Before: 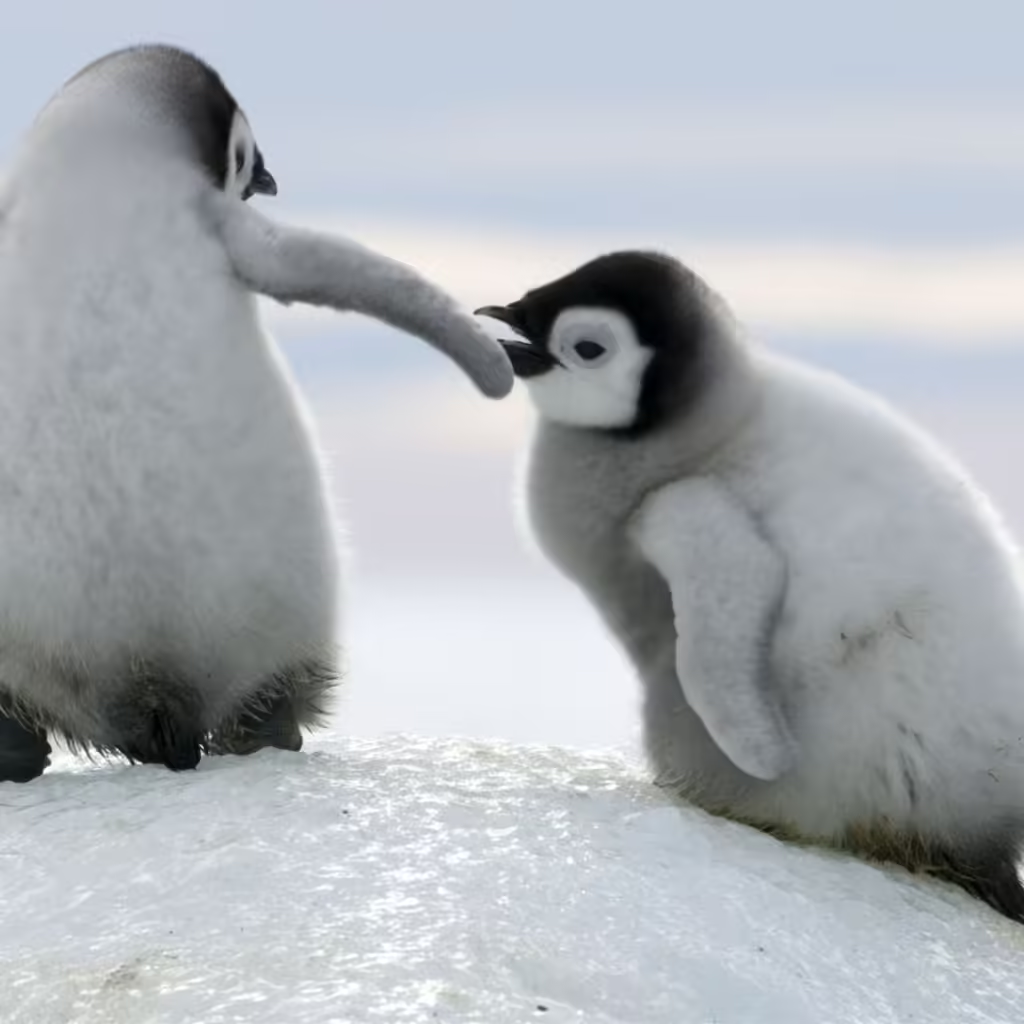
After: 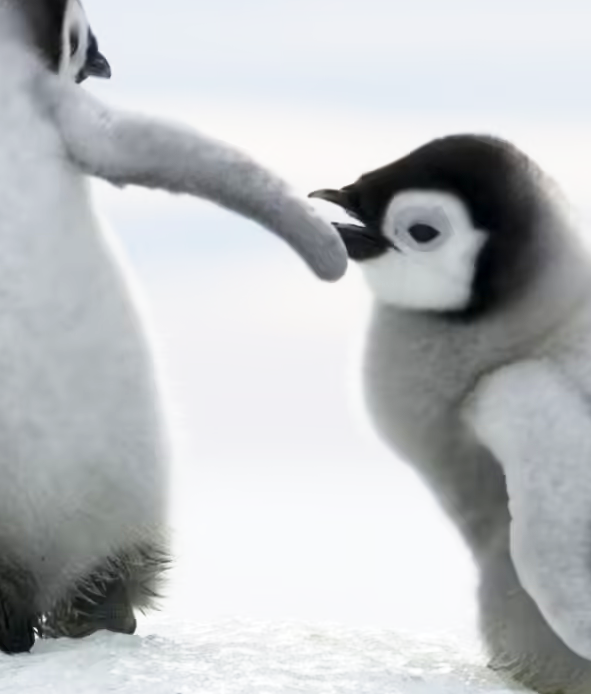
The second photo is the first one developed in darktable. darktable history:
base curve: curves: ch0 [(0, 0) (0.579, 0.807) (1, 1)], preserve colors none
crop: left 16.237%, top 11.474%, right 26.034%, bottom 20.714%
